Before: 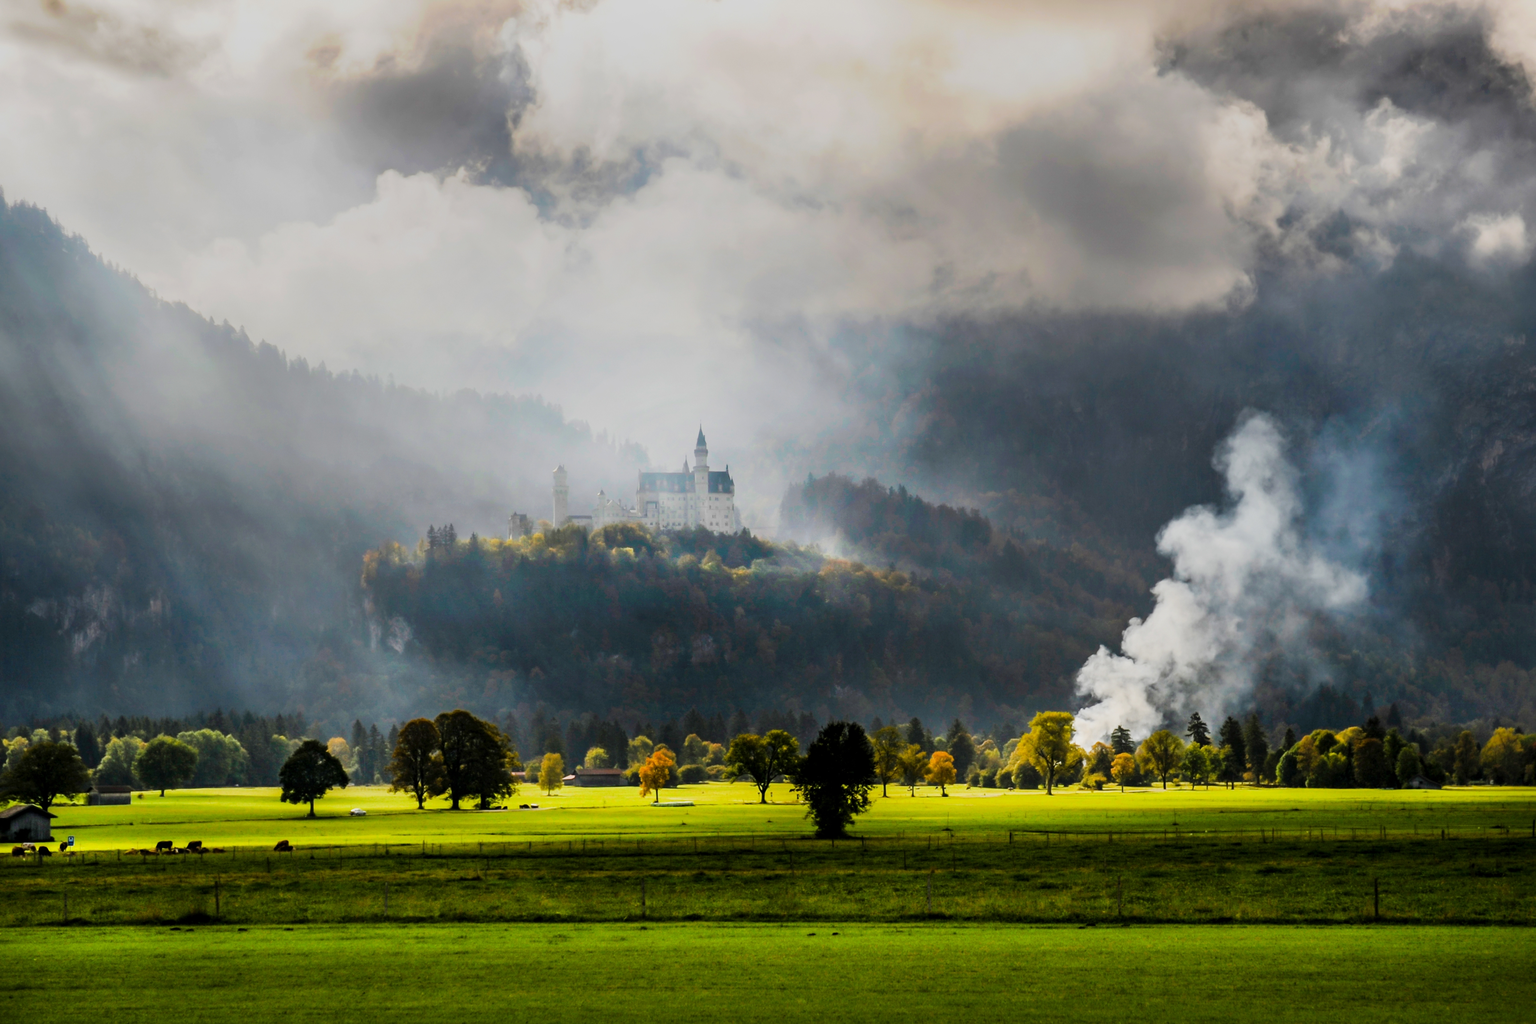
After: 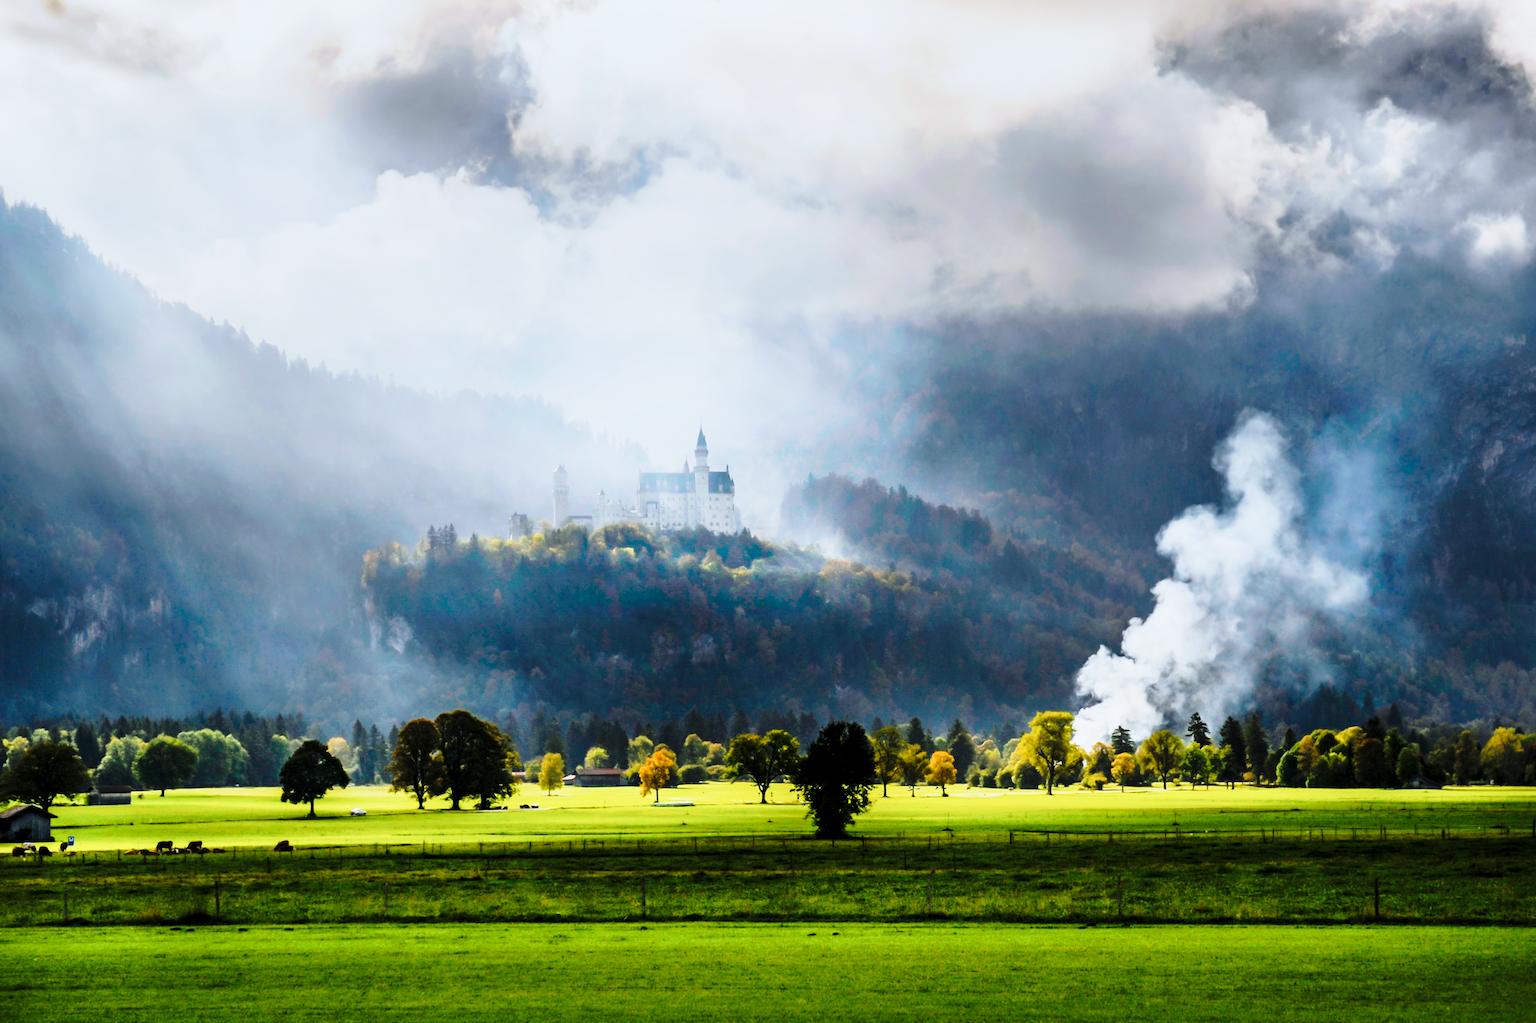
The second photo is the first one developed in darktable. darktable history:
color calibration: x 0.37, y 0.377, temperature 4289.93 K
base curve: curves: ch0 [(0, 0) (0.028, 0.03) (0.121, 0.232) (0.46, 0.748) (0.859, 0.968) (1, 1)], preserve colors none
